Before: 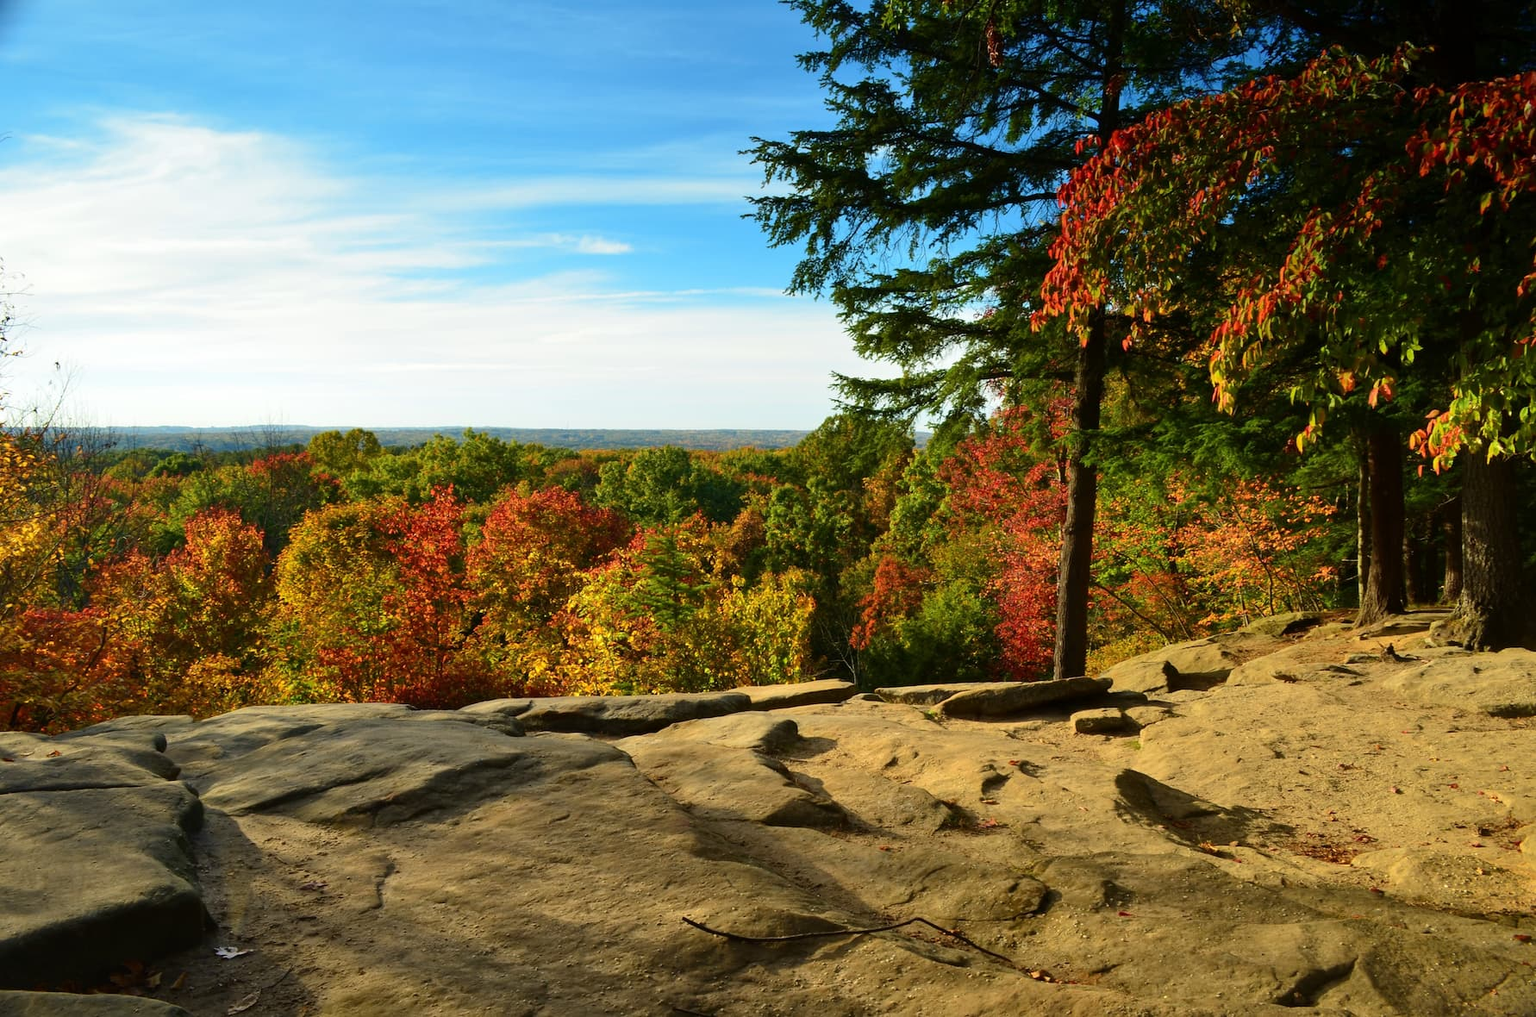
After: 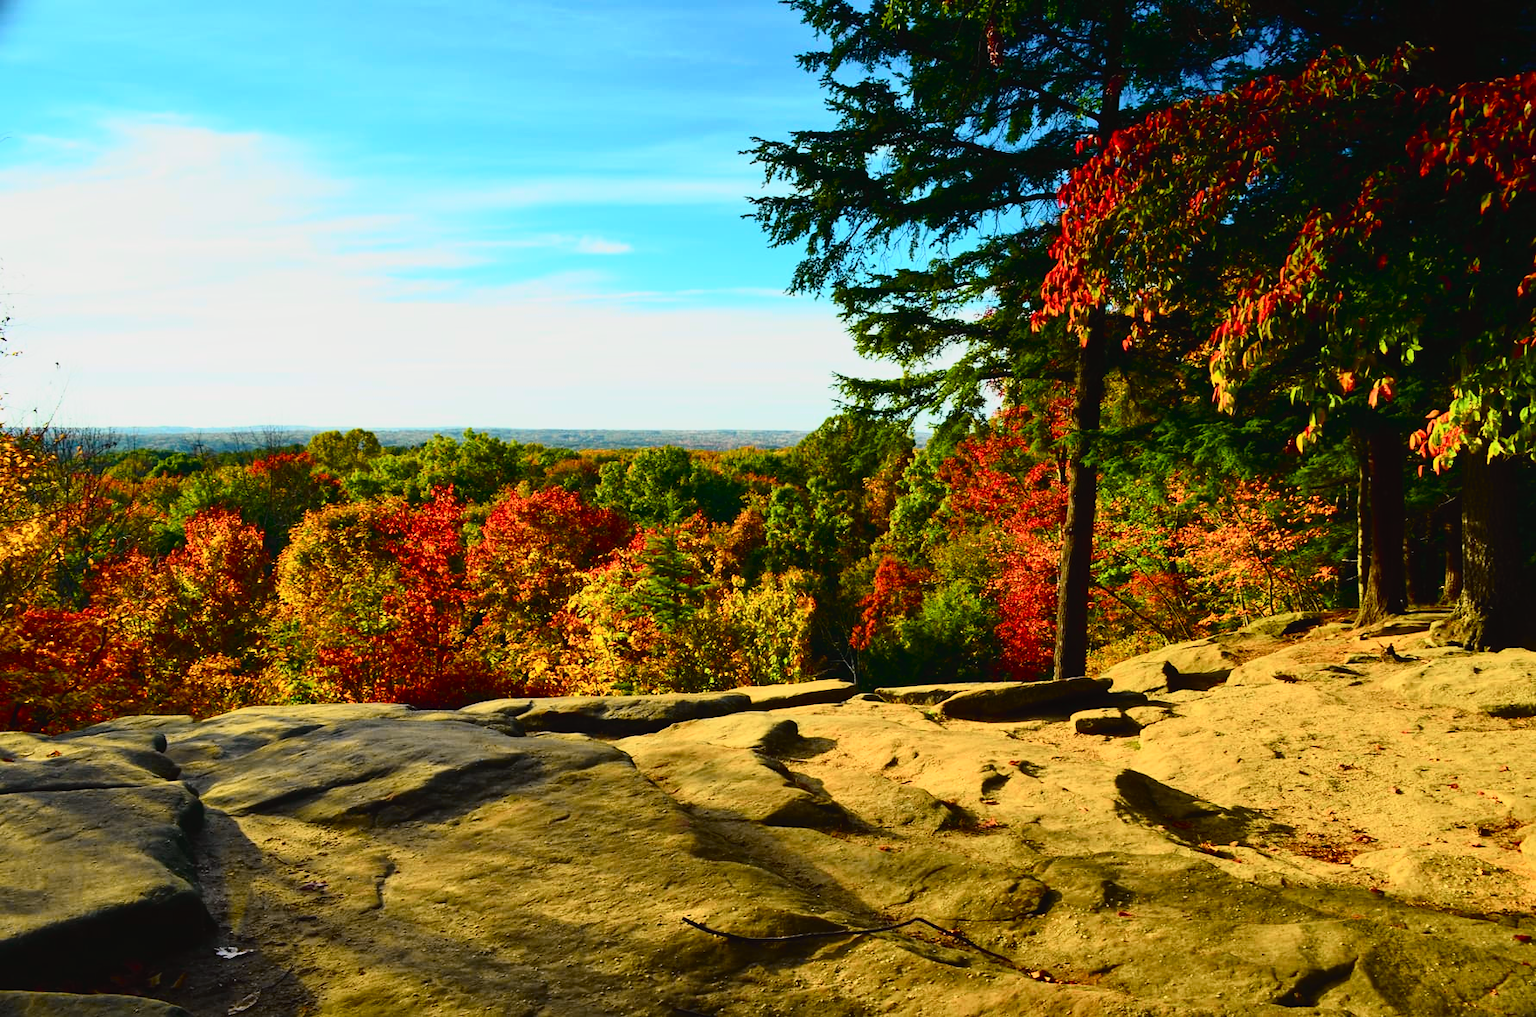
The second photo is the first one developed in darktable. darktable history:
tone curve: curves: ch0 [(0, 0.023) (0.132, 0.075) (0.256, 0.2) (0.463, 0.494) (0.699, 0.816) (0.813, 0.898) (1, 0.943)]; ch1 [(0, 0) (0.32, 0.306) (0.441, 0.41) (0.476, 0.466) (0.498, 0.5) (0.518, 0.519) (0.546, 0.571) (0.604, 0.651) (0.733, 0.817) (1, 1)]; ch2 [(0, 0) (0.312, 0.313) (0.431, 0.425) (0.483, 0.477) (0.503, 0.503) (0.526, 0.507) (0.564, 0.575) (0.614, 0.695) (0.713, 0.767) (0.985, 0.966)], color space Lab, independent channels
